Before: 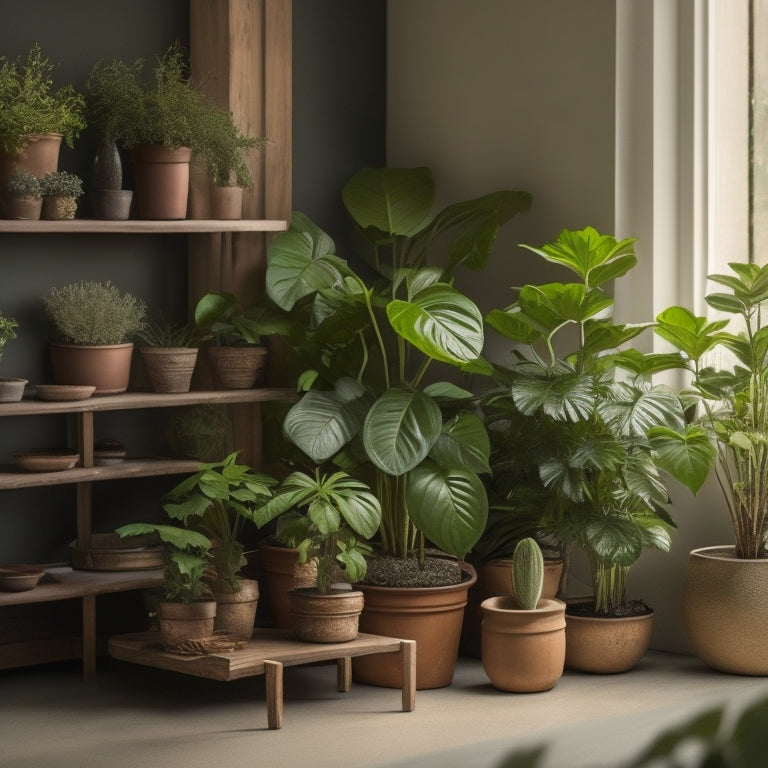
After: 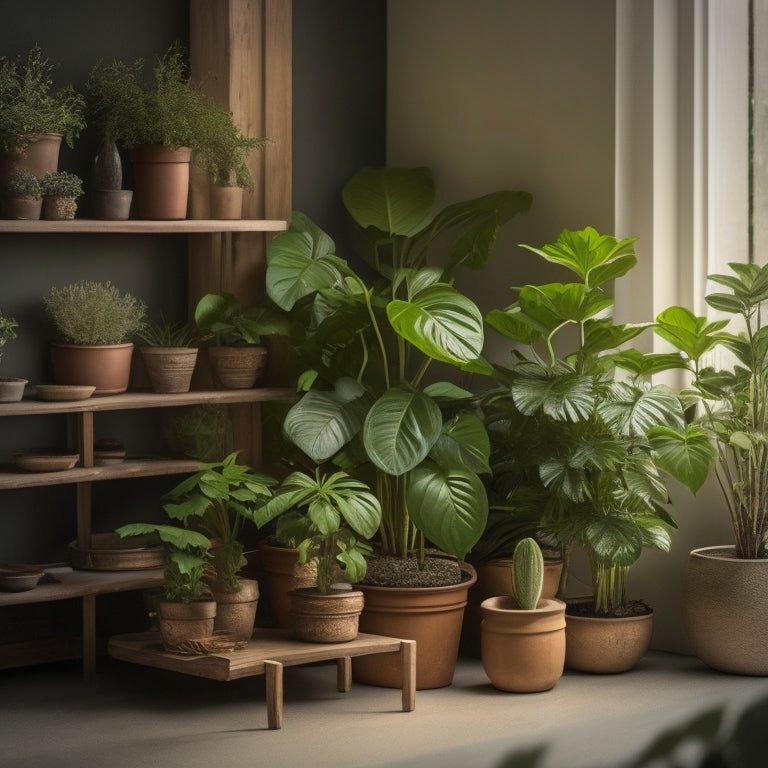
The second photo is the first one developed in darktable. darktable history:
vignetting: on, module defaults
velvia: on, module defaults
